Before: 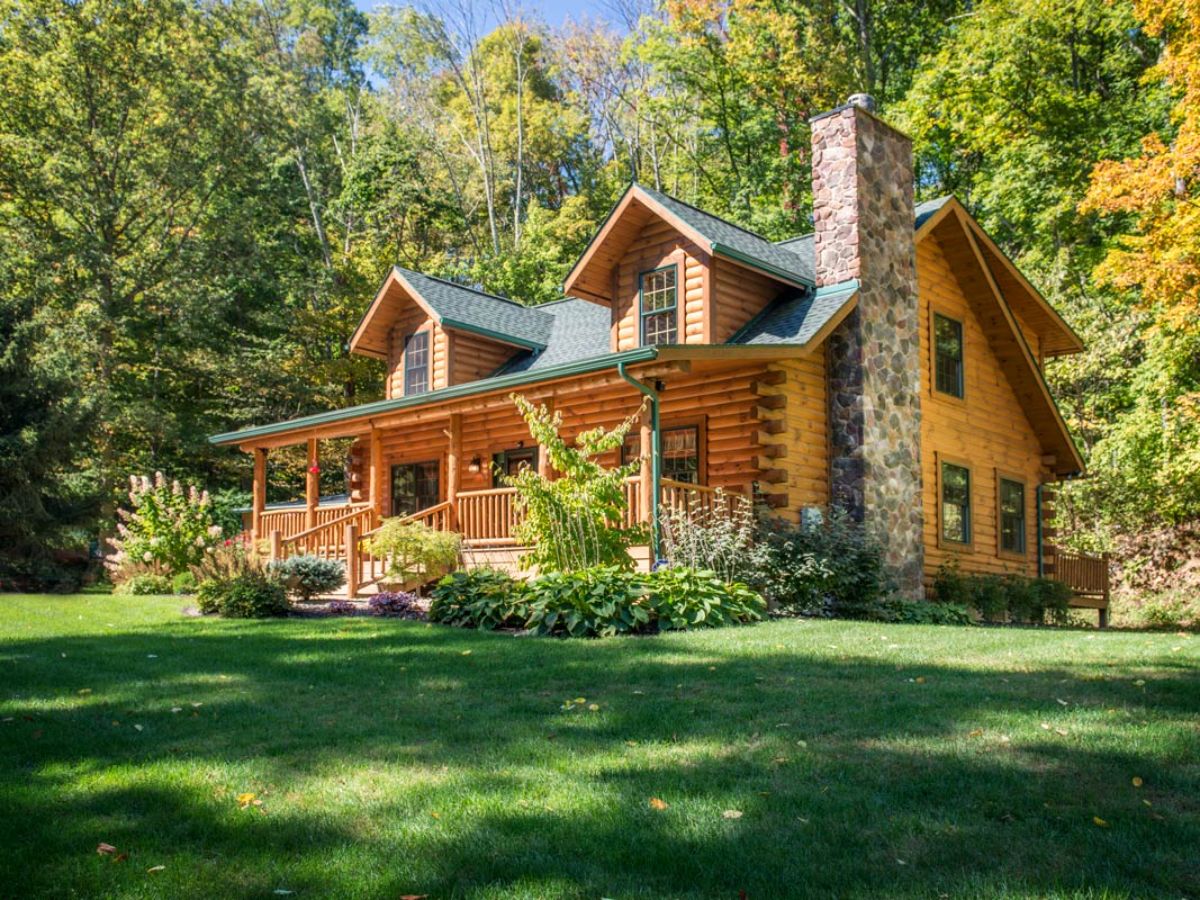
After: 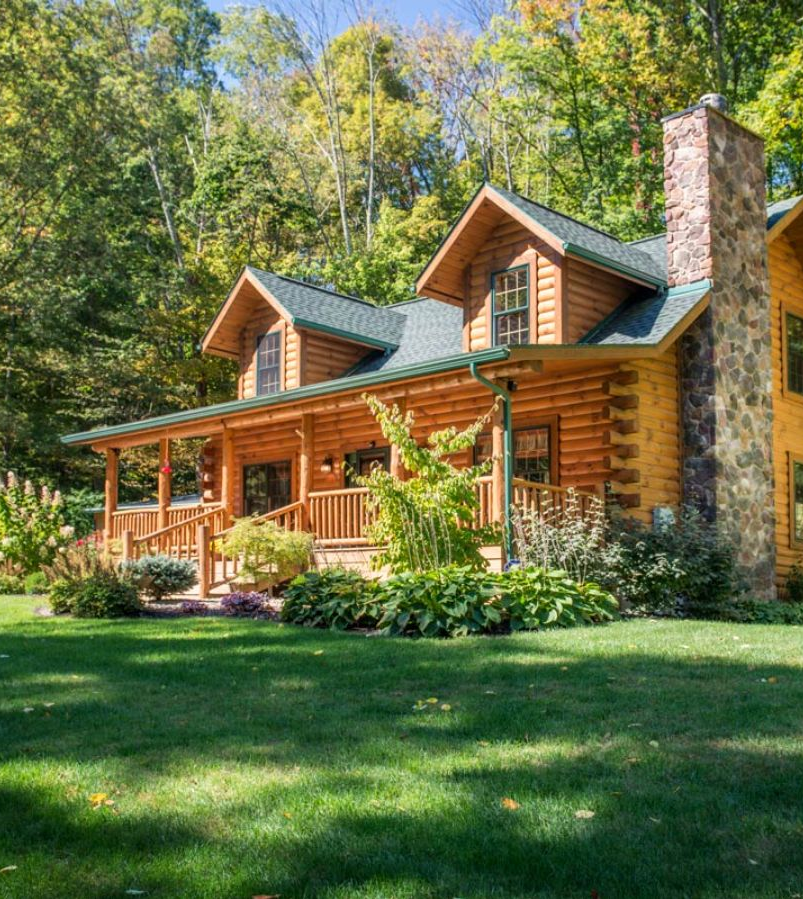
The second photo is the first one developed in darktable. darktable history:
crop and rotate: left 12.375%, right 20.687%
